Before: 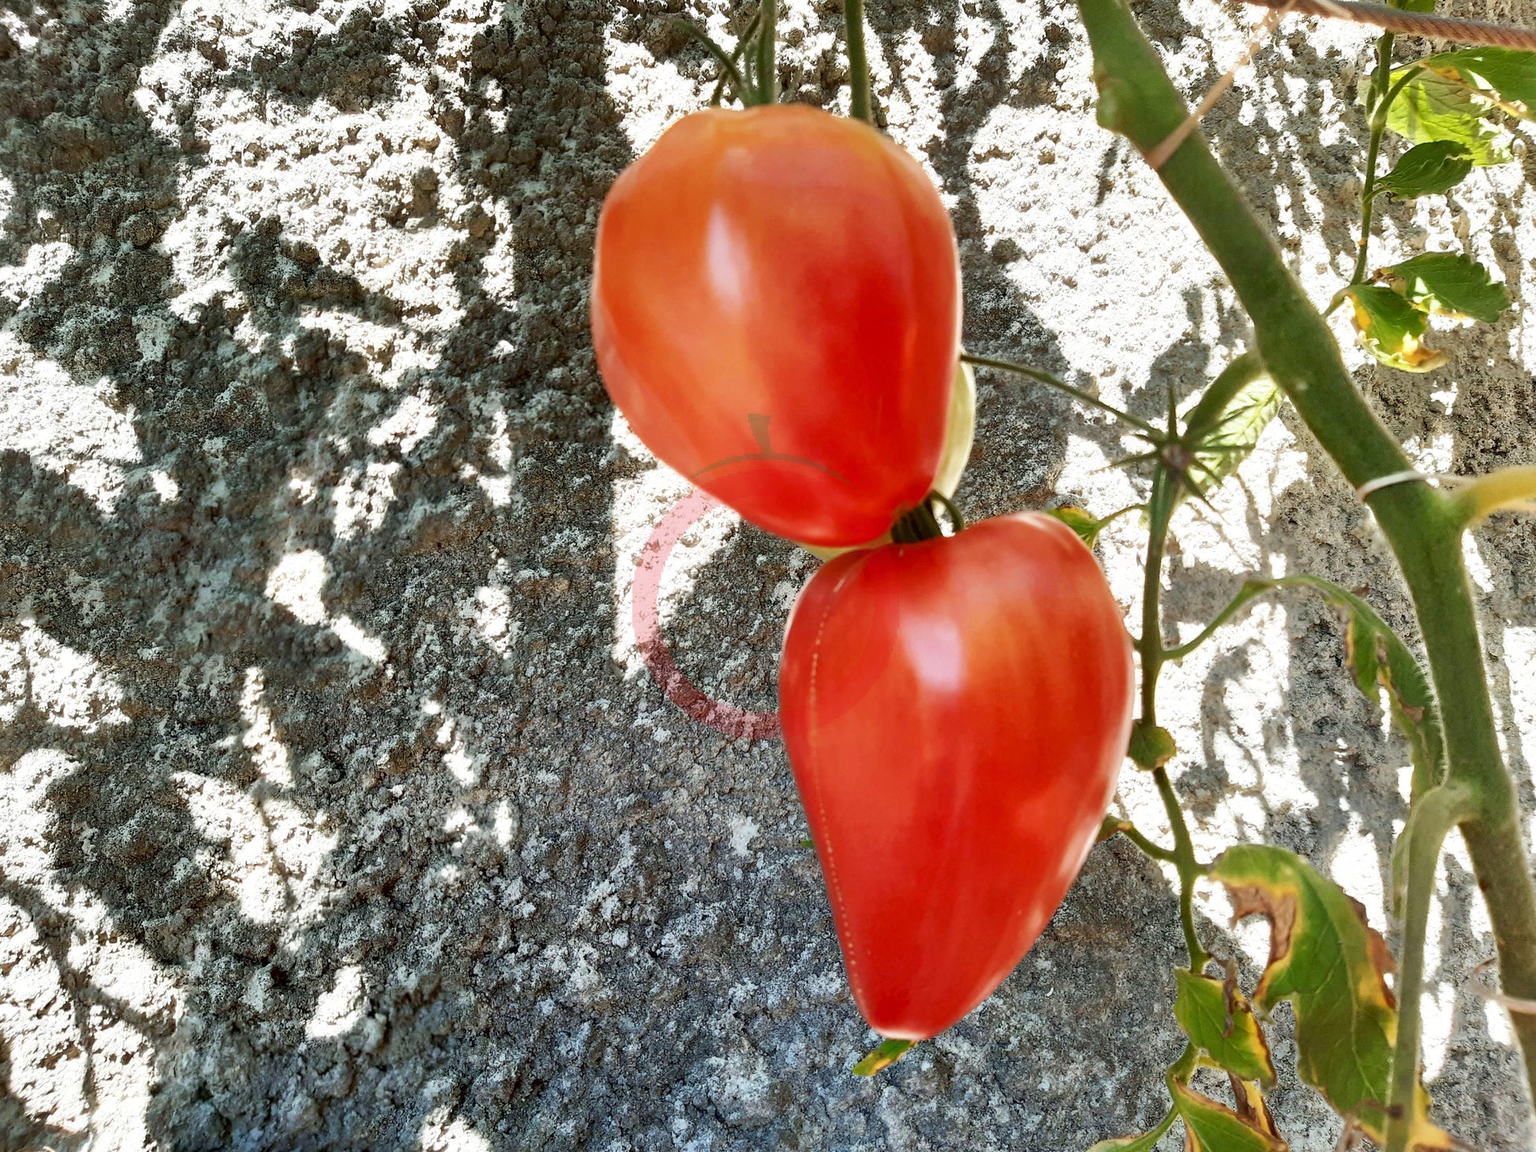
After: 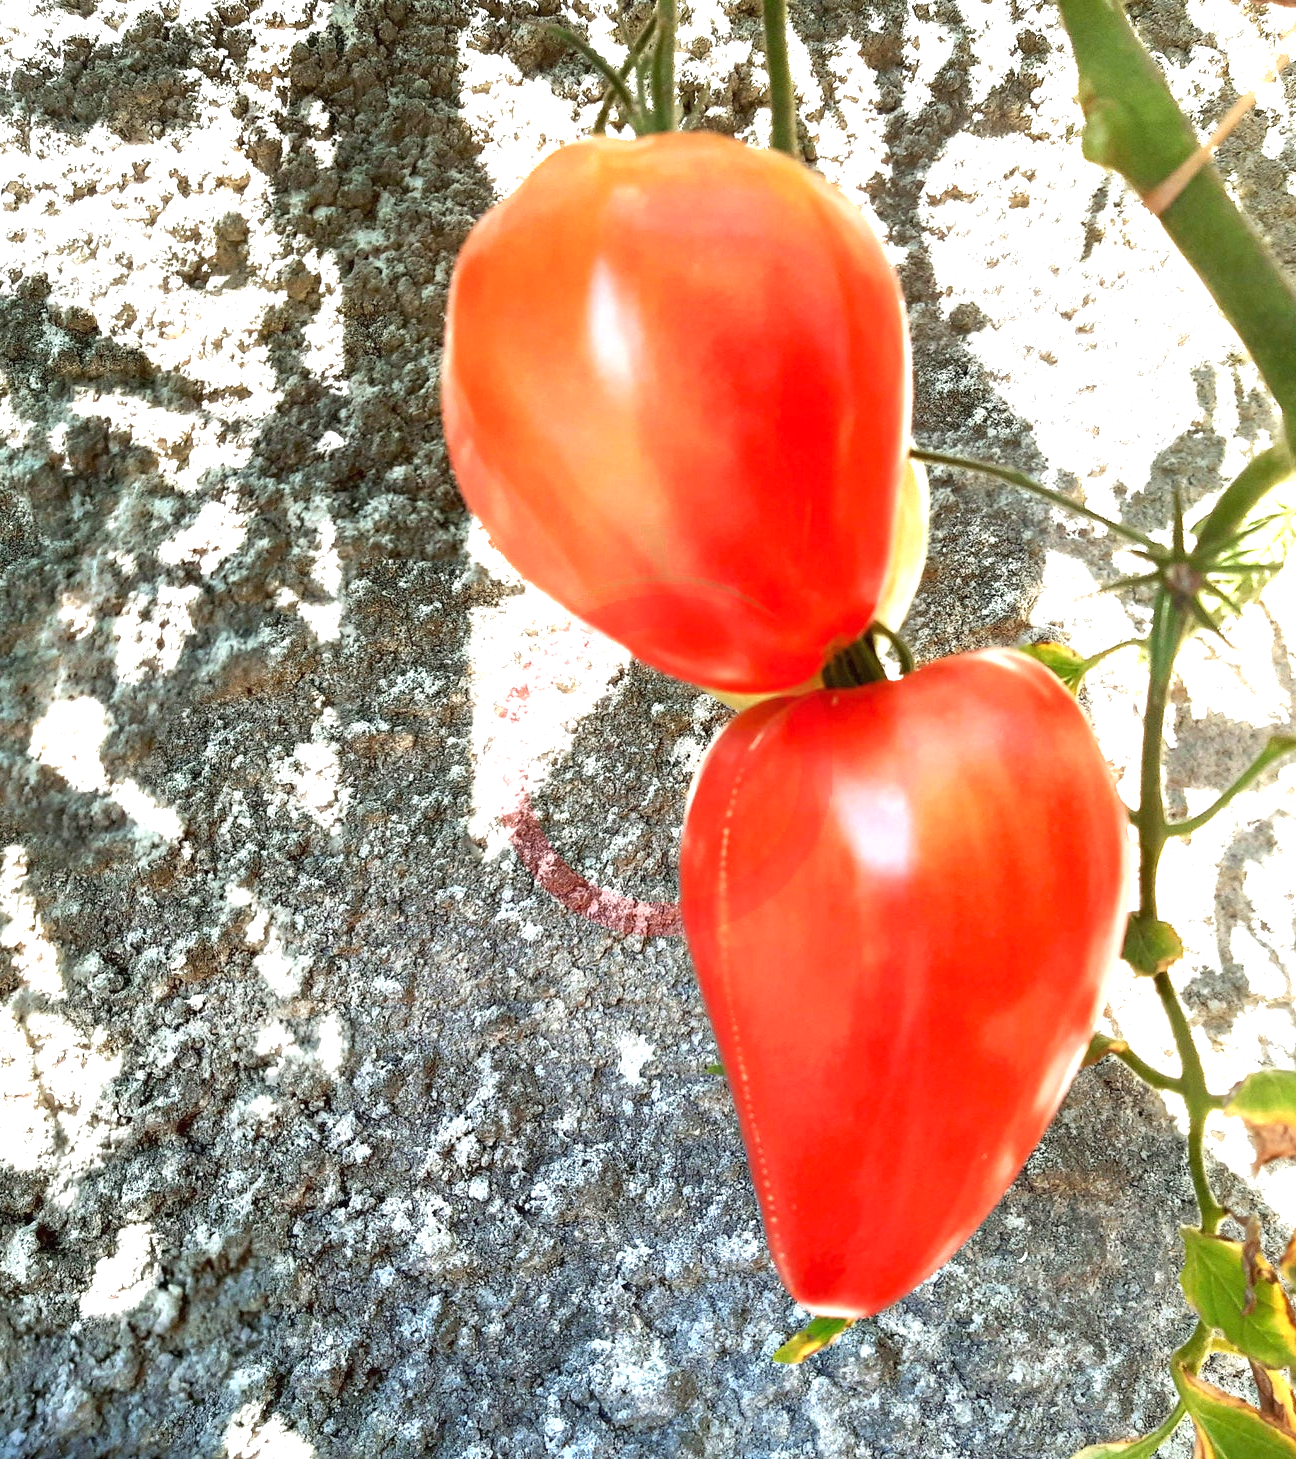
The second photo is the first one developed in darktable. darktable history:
crop and rotate: left 15.824%, right 17.565%
exposure: black level correction 0, exposure 1.001 EV, compensate highlight preservation false
